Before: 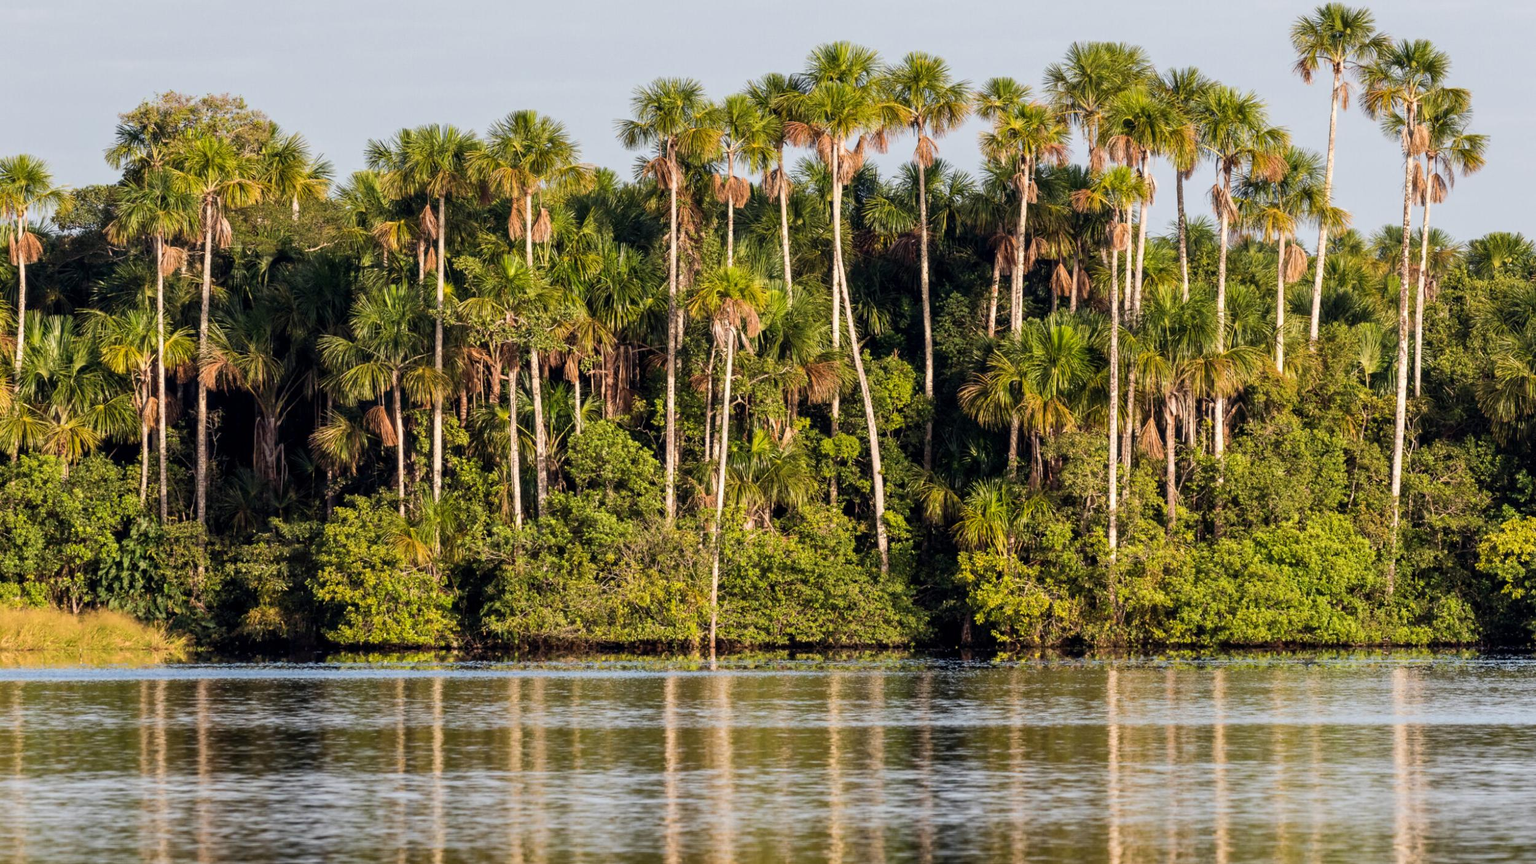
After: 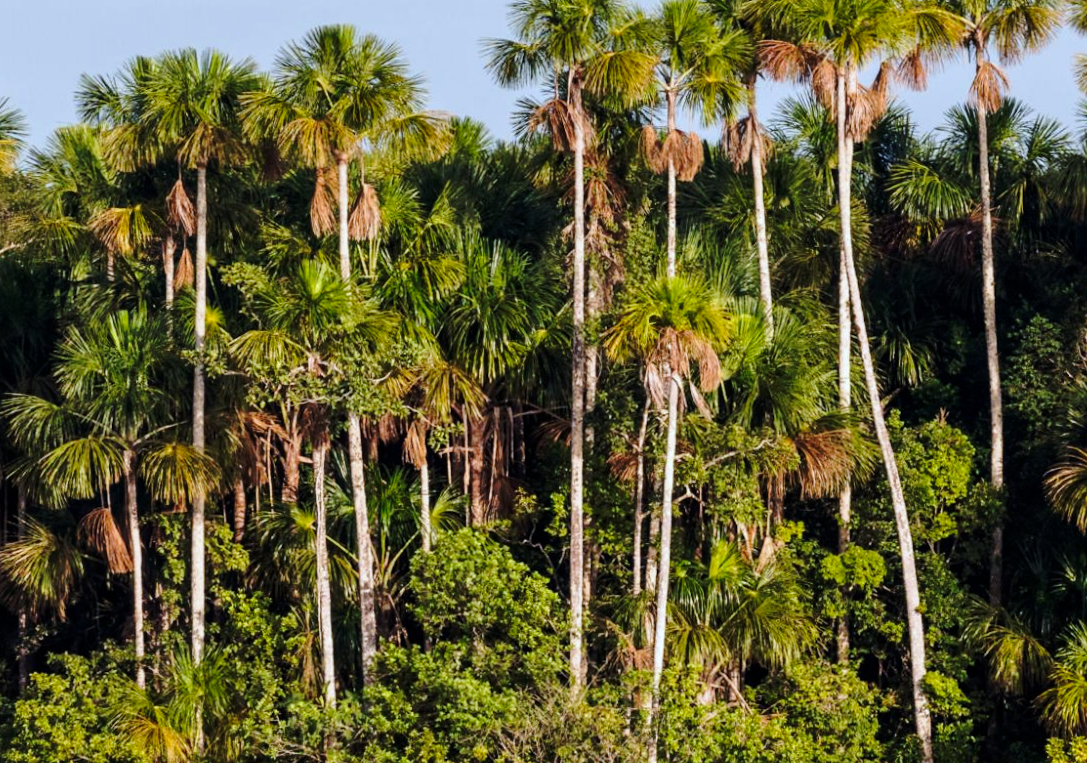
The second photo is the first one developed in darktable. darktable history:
crop: left 20.248%, top 10.86%, right 35.675%, bottom 34.321%
color calibration: x 0.37, y 0.382, temperature 4313.32 K
rotate and perspective: rotation -0.45°, automatic cropping original format, crop left 0.008, crop right 0.992, crop top 0.012, crop bottom 0.988
base curve: curves: ch0 [(0, 0) (0.073, 0.04) (0.157, 0.139) (0.492, 0.492) (0.758, 0.758) (1, 1)], preserve colors none
